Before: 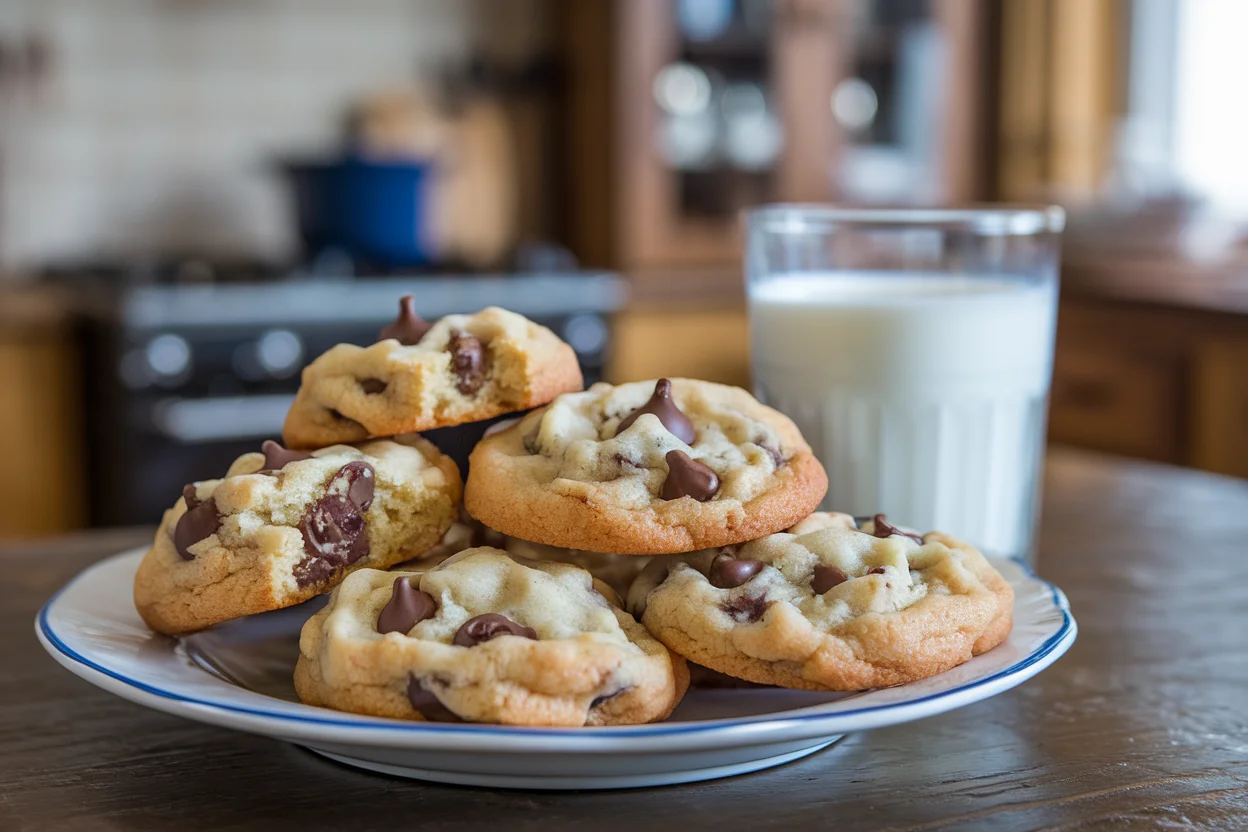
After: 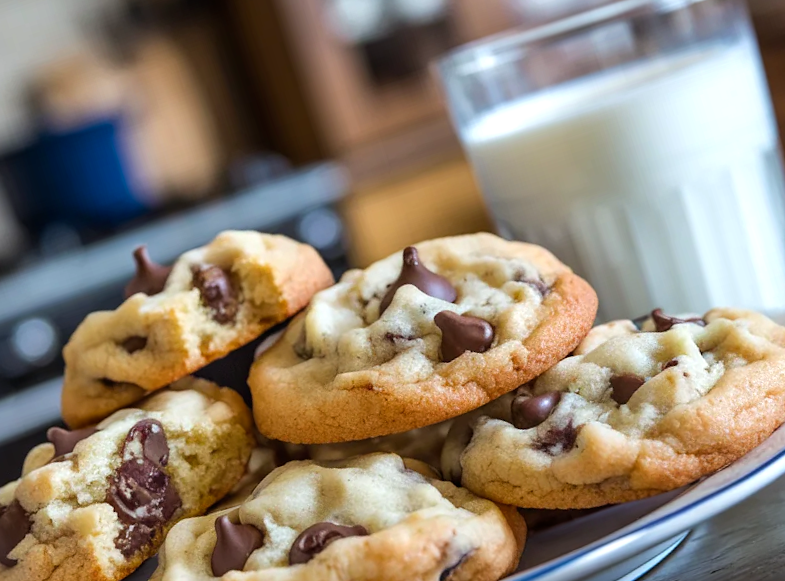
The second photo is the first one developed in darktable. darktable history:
crop and rotate: angle 17.98°, left 6.782%, right 4.163%, bottom 1.087%
color balance rgb: perceptual saturation grading › global saturation 9.76%, contrast 15.41%
